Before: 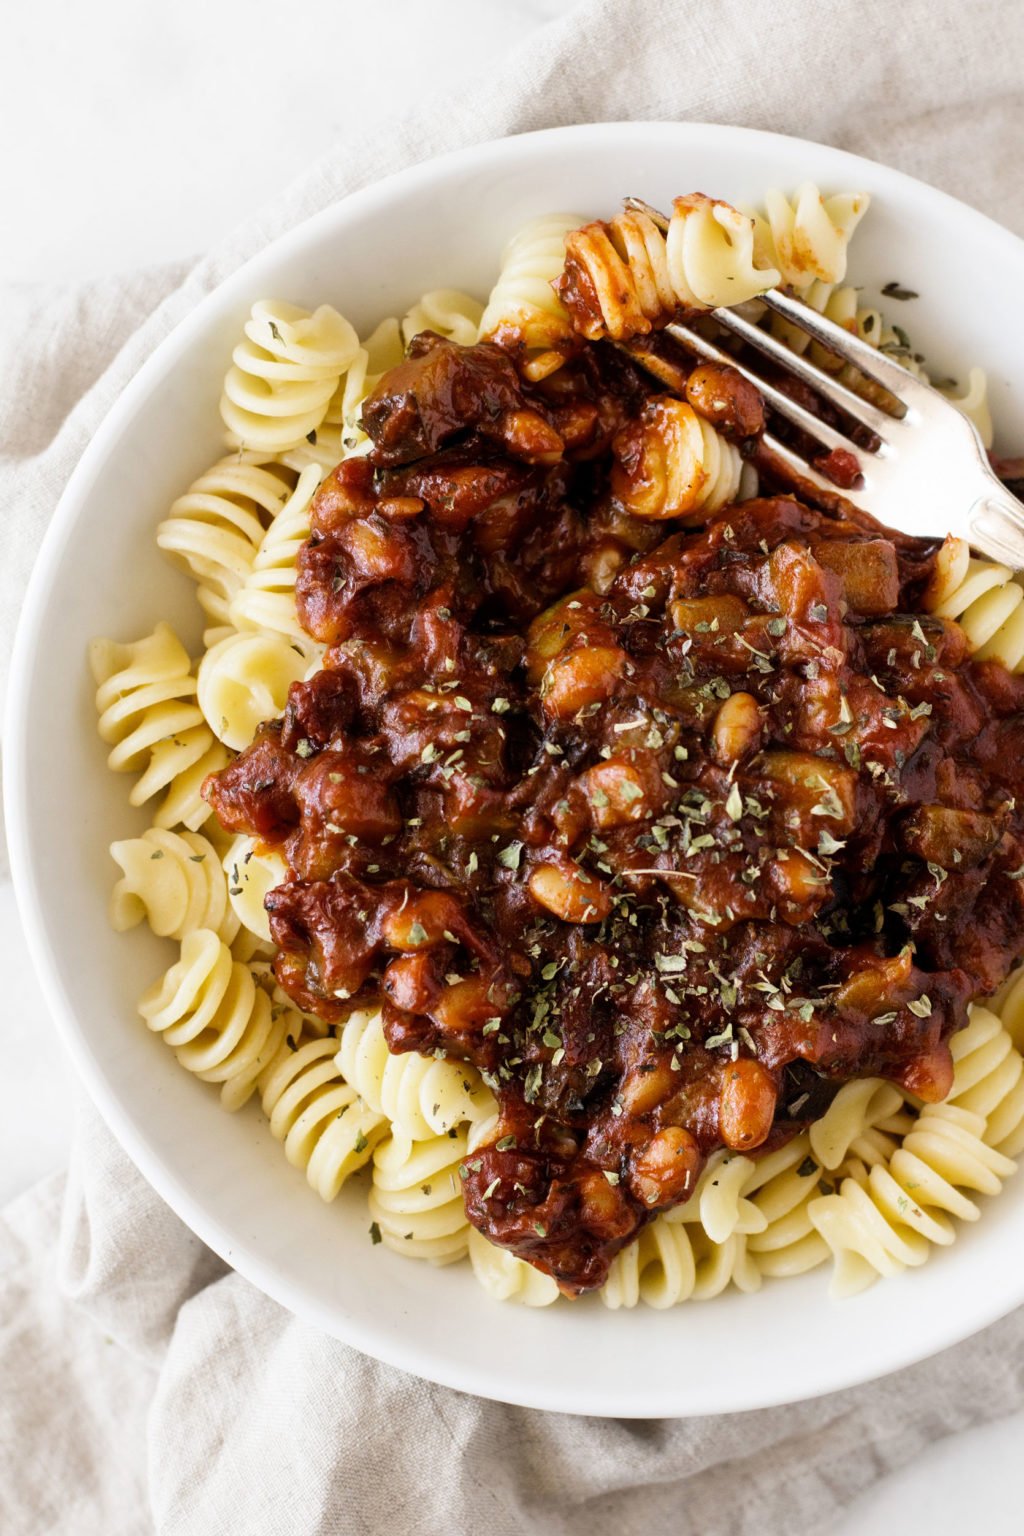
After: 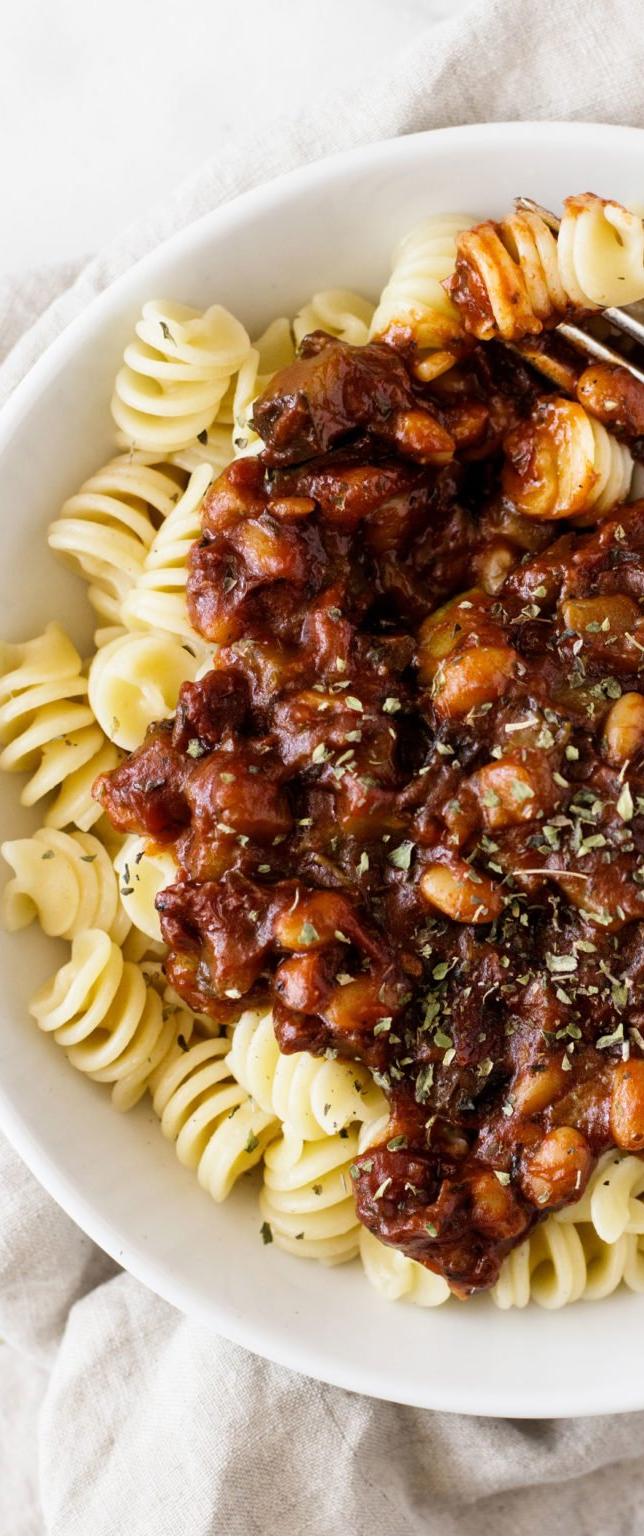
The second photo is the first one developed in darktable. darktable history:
crop: left 10.645%, right 26.389%
tone equalizer: on, module defaults
